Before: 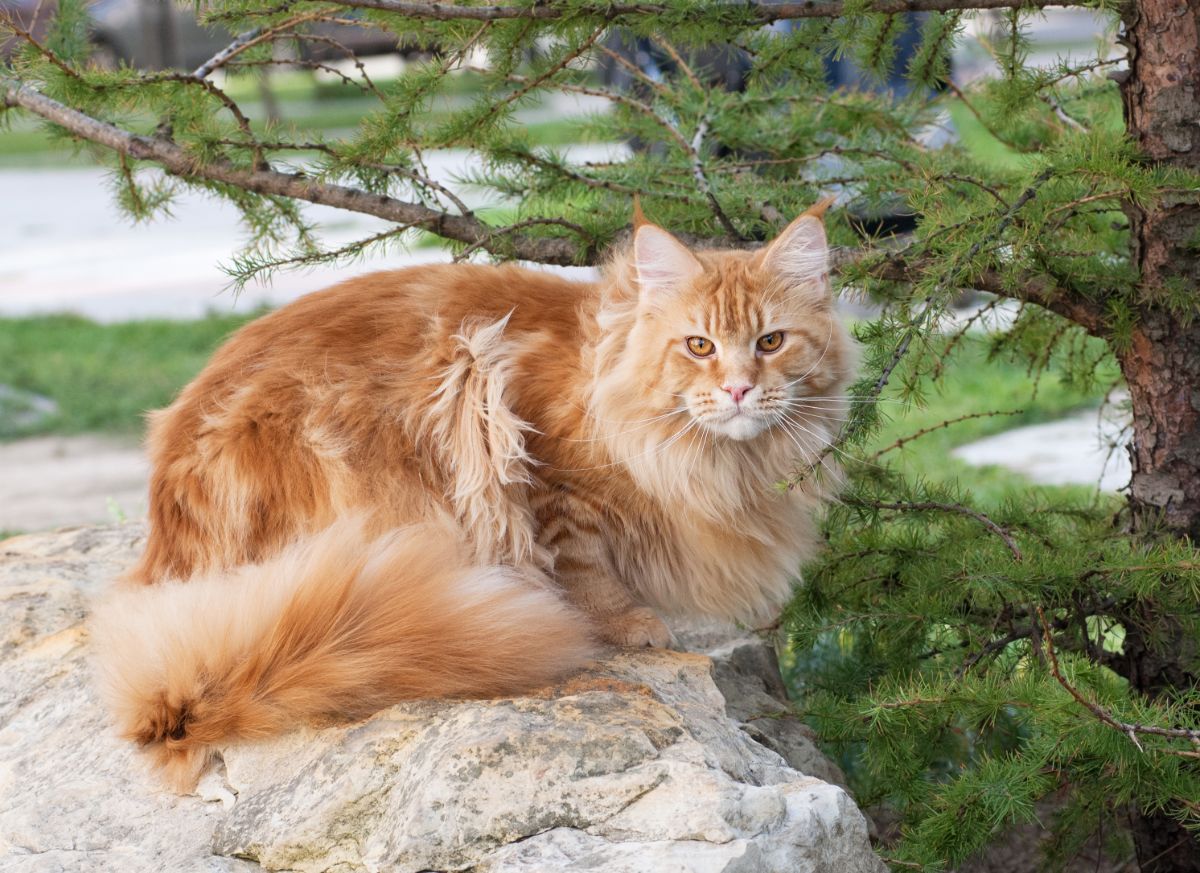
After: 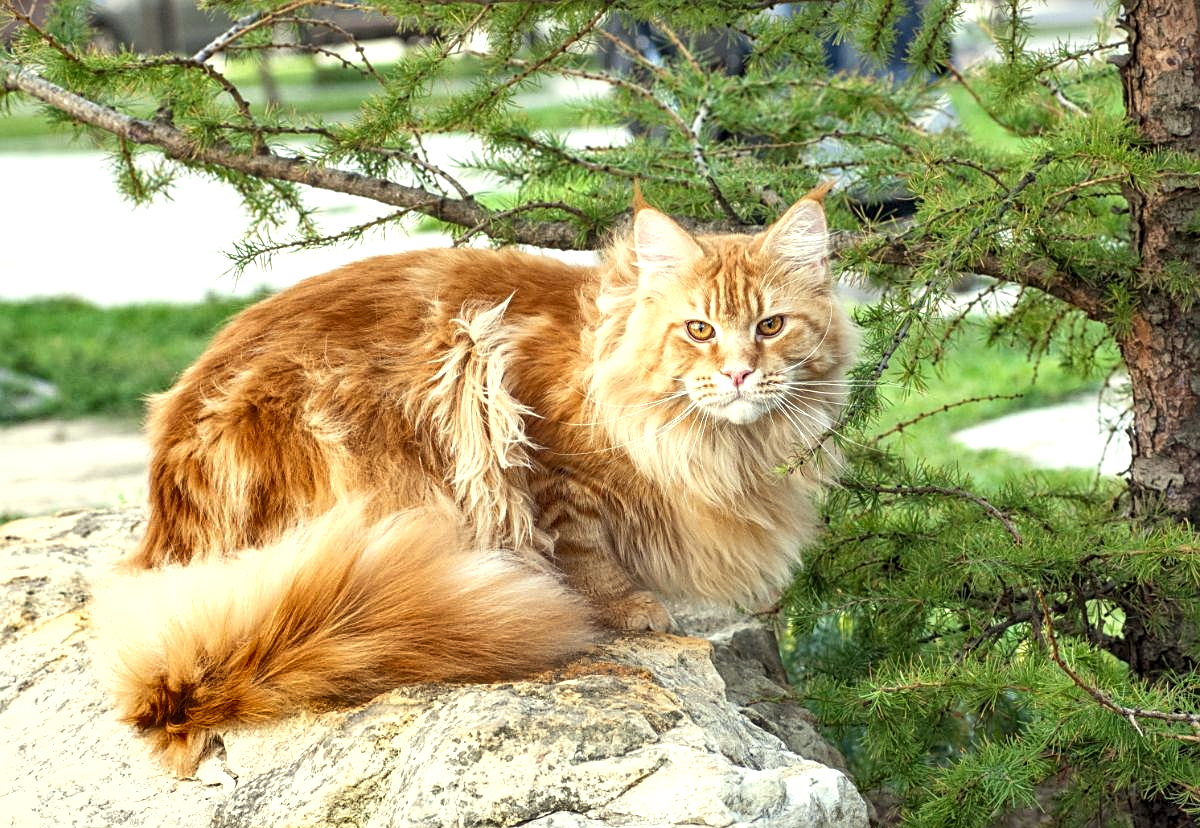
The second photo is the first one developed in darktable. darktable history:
crop and rotate: top 1.928%, bottom 3.125%
exposure: exposure 0.608 EV, compensate highlight preservation false
local contrast: on, module defaults
sharpen: on, module defaults
color correction: highlights a* -5.84, highlights b* 10.76
shadows and highlights: radius 262.11, soften with gaussian
